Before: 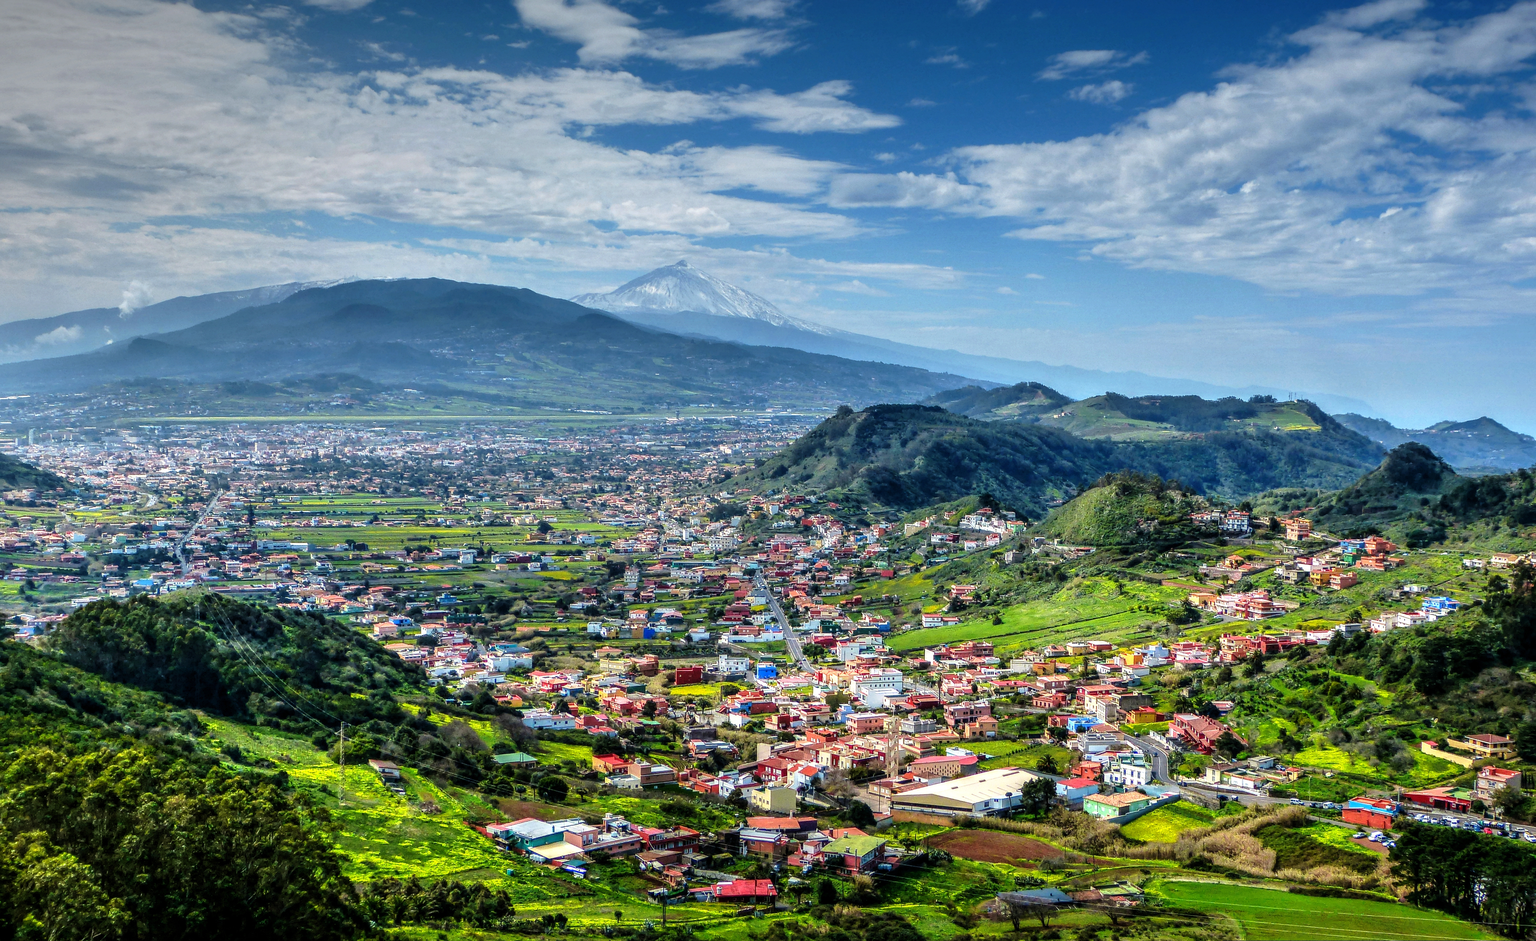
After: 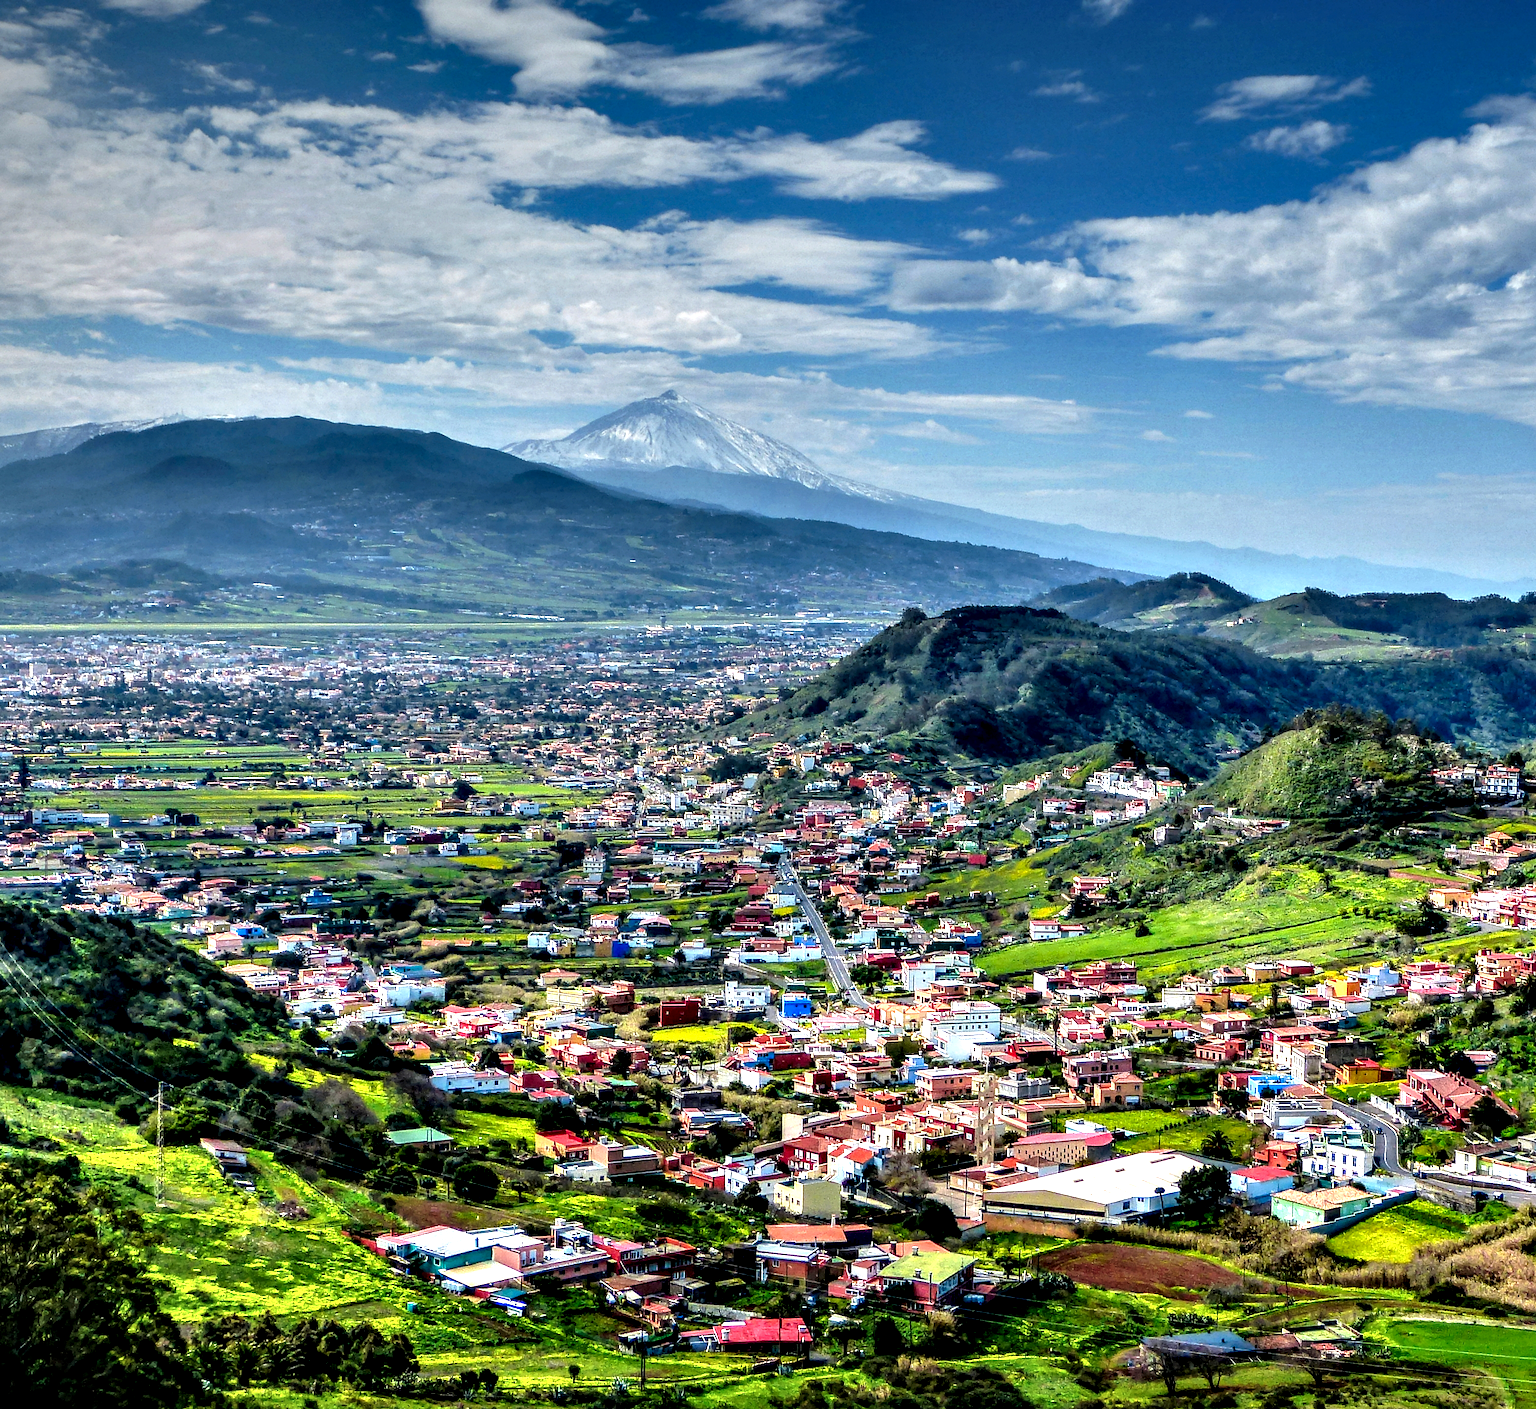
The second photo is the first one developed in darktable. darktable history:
contrast equalizer: y [[0.6 ×6], [0.55 ×6], [0 ×6], [0 ×6], [0 ×6]]
crop and rotate: left 15.333%, right 17.94%
